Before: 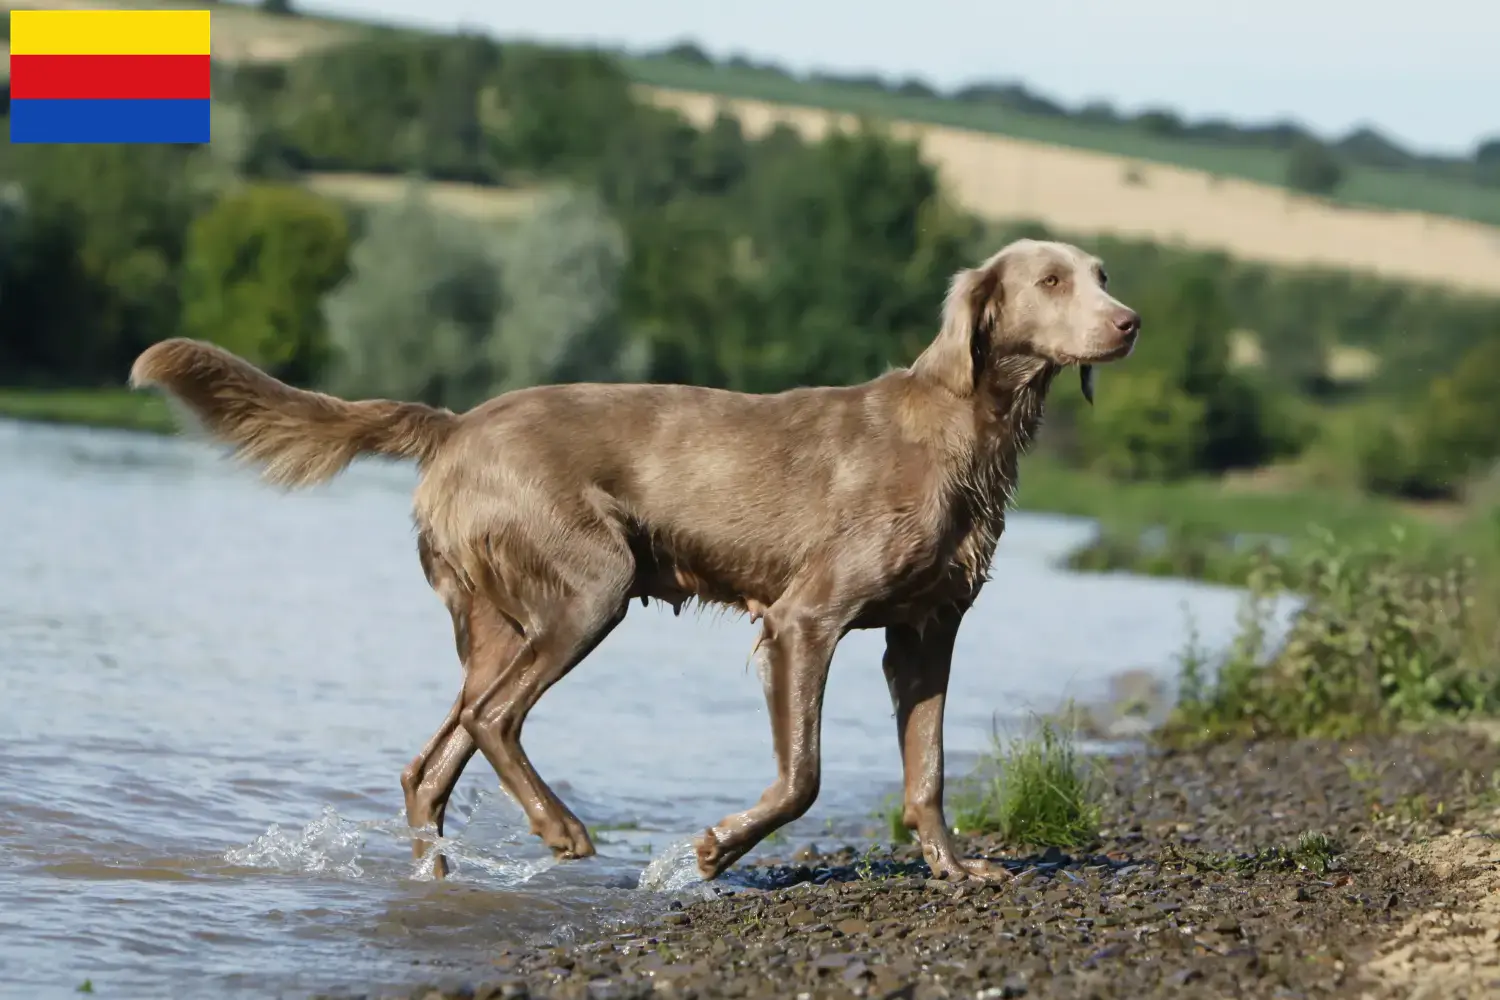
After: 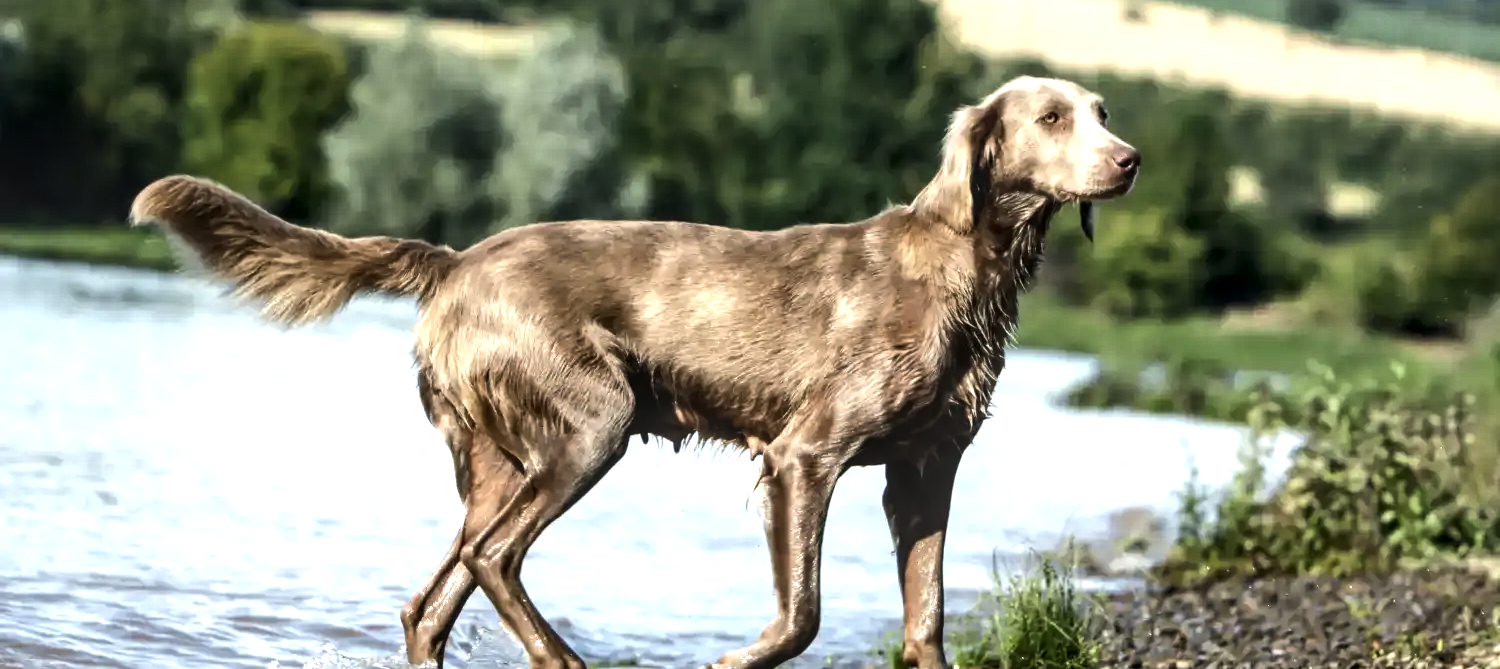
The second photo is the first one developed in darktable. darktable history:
tone equalizer: -8 EV -1.11 EV, -7 EV -0.984 EV, -6 EV -0.858 EV, -5 EV -0.54 EV, -3 EV 0.603 EV, -2 EV 0.841 EV, -1 EV 1 EV, +0 EV 1.06 EV, edges refinement/feathering 500, mask exposure compensation -1.57 EV, preserve details no
local contrast: highlights 61%, detail 143%, midtone range 0.434
crop: top 16.323%, bottom 16.77%
